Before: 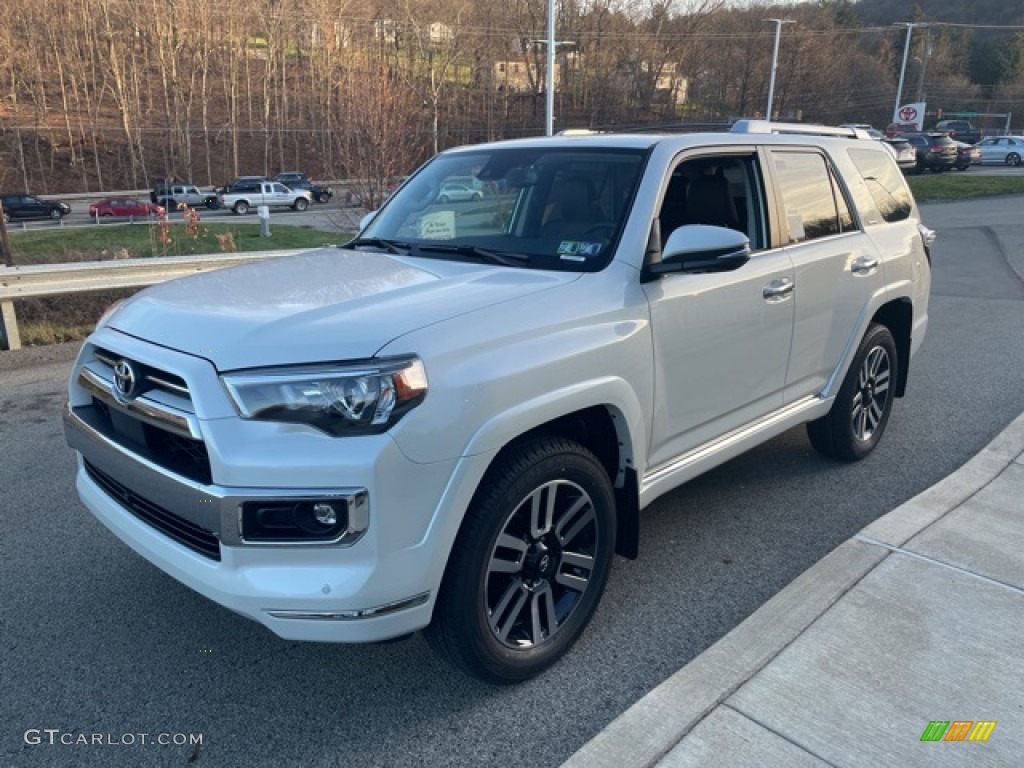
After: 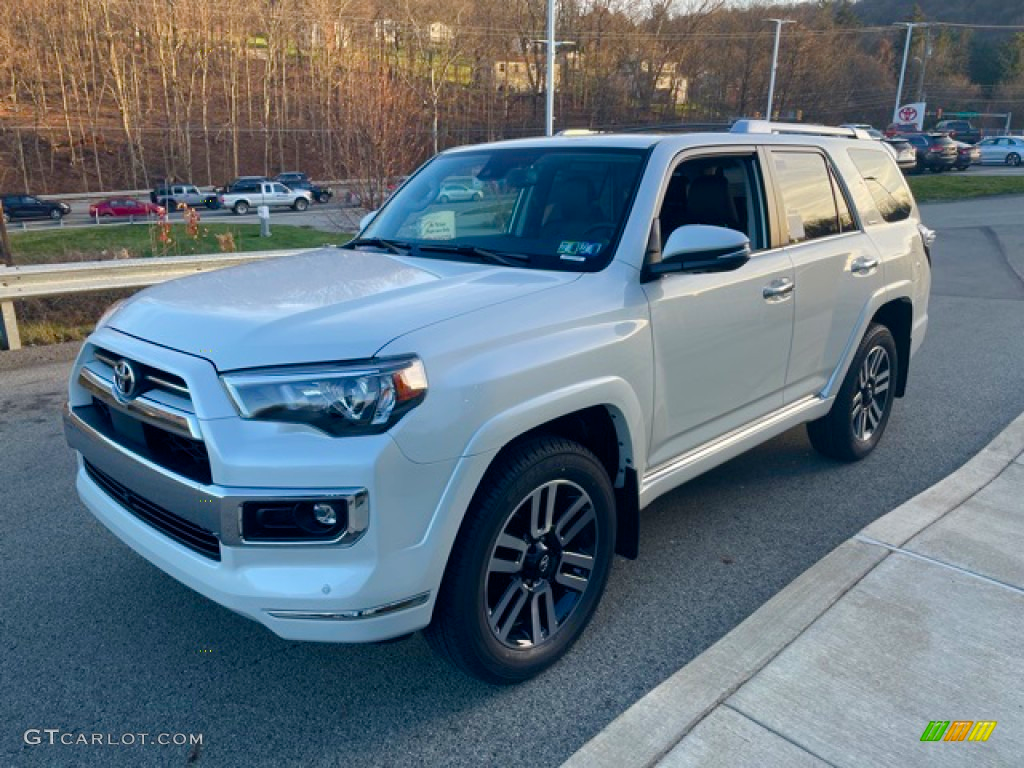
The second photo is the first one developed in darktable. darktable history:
color balance rgb: perceptual saturation grading › global saturation 20%, perceptual saturation grading › highlights -14.435%, perceptual saturation grading › shadows 49.787%, global vibrance 20%
